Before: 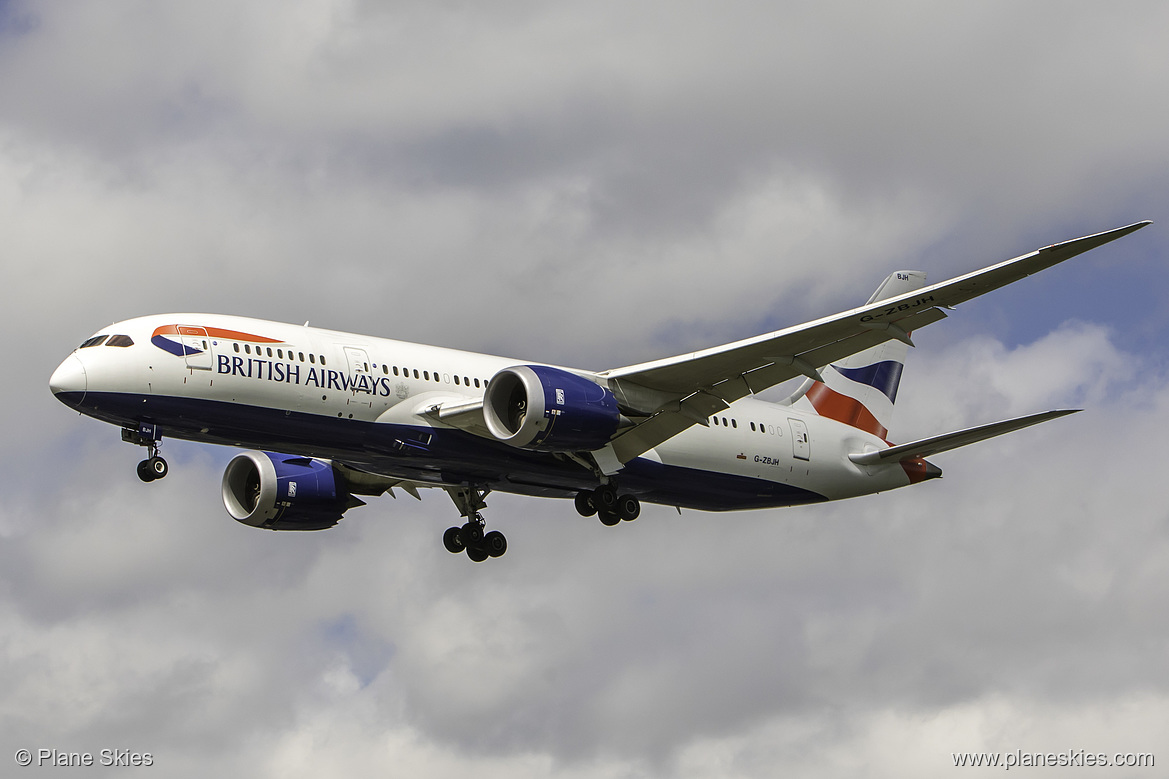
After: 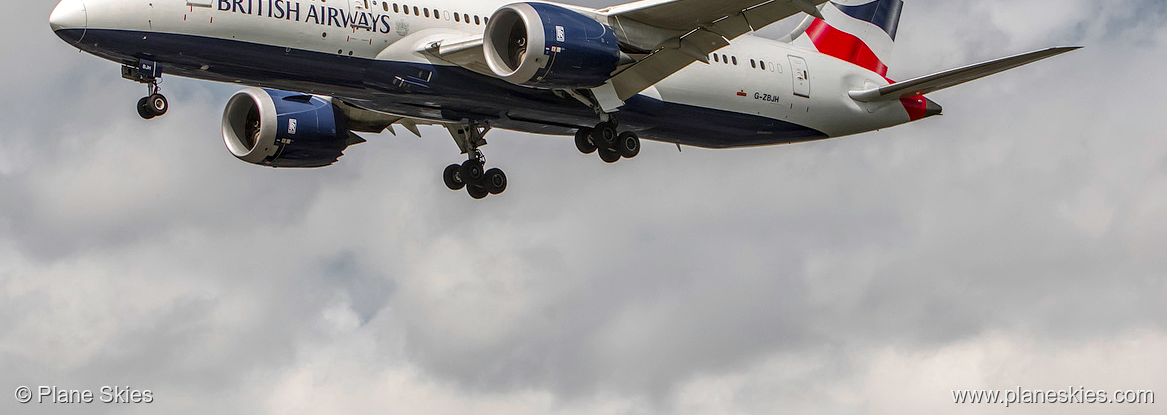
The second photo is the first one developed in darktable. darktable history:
local contrast: detail 130%
crop and rotate: top 46.605%, right 0.117%
color zones: curves: ch0 [(0, 0.48) (0.209, 0.398) (0.305, 0.332) (0.429, 0.493) (0.571, 0.5) (0.714, 0.5) (0.857, 0.5) (1, 0.48)]; ch1 [(0, 0.736) (0.143, 0.625) (0.225, 0.371) (0.429, 0.256) (0.571, 0.241) (0.714, 0.213) (0.857, 0.48) (1, 0.736)]; ch2 [(0, 0.448) (0.143, 0.498) (0.286, 0.5) (0.429, 0.5) (0.571, 0.5) (0.714, 0.5) (0.857, 0.5) (1, 0.448)]
